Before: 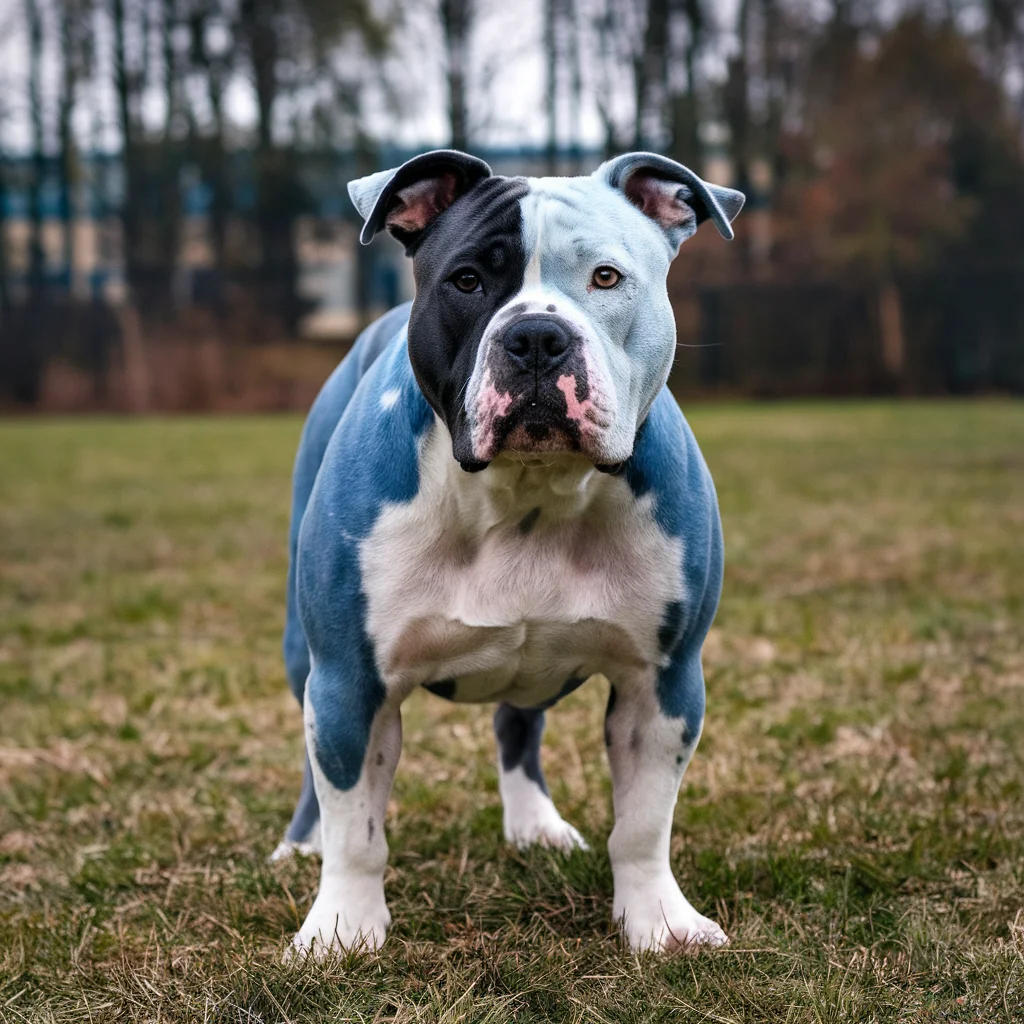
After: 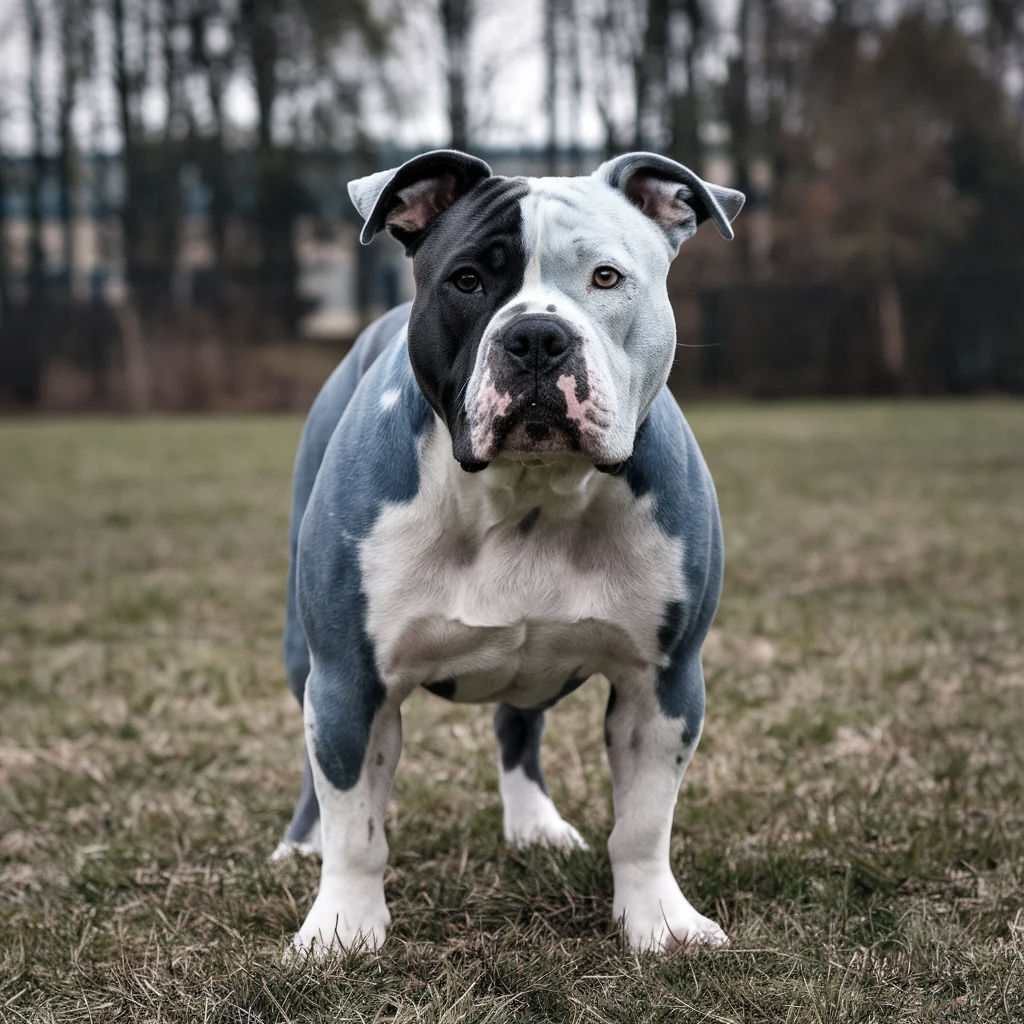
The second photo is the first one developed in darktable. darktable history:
color correction: highlights b* 0.032, saturation 0.499
